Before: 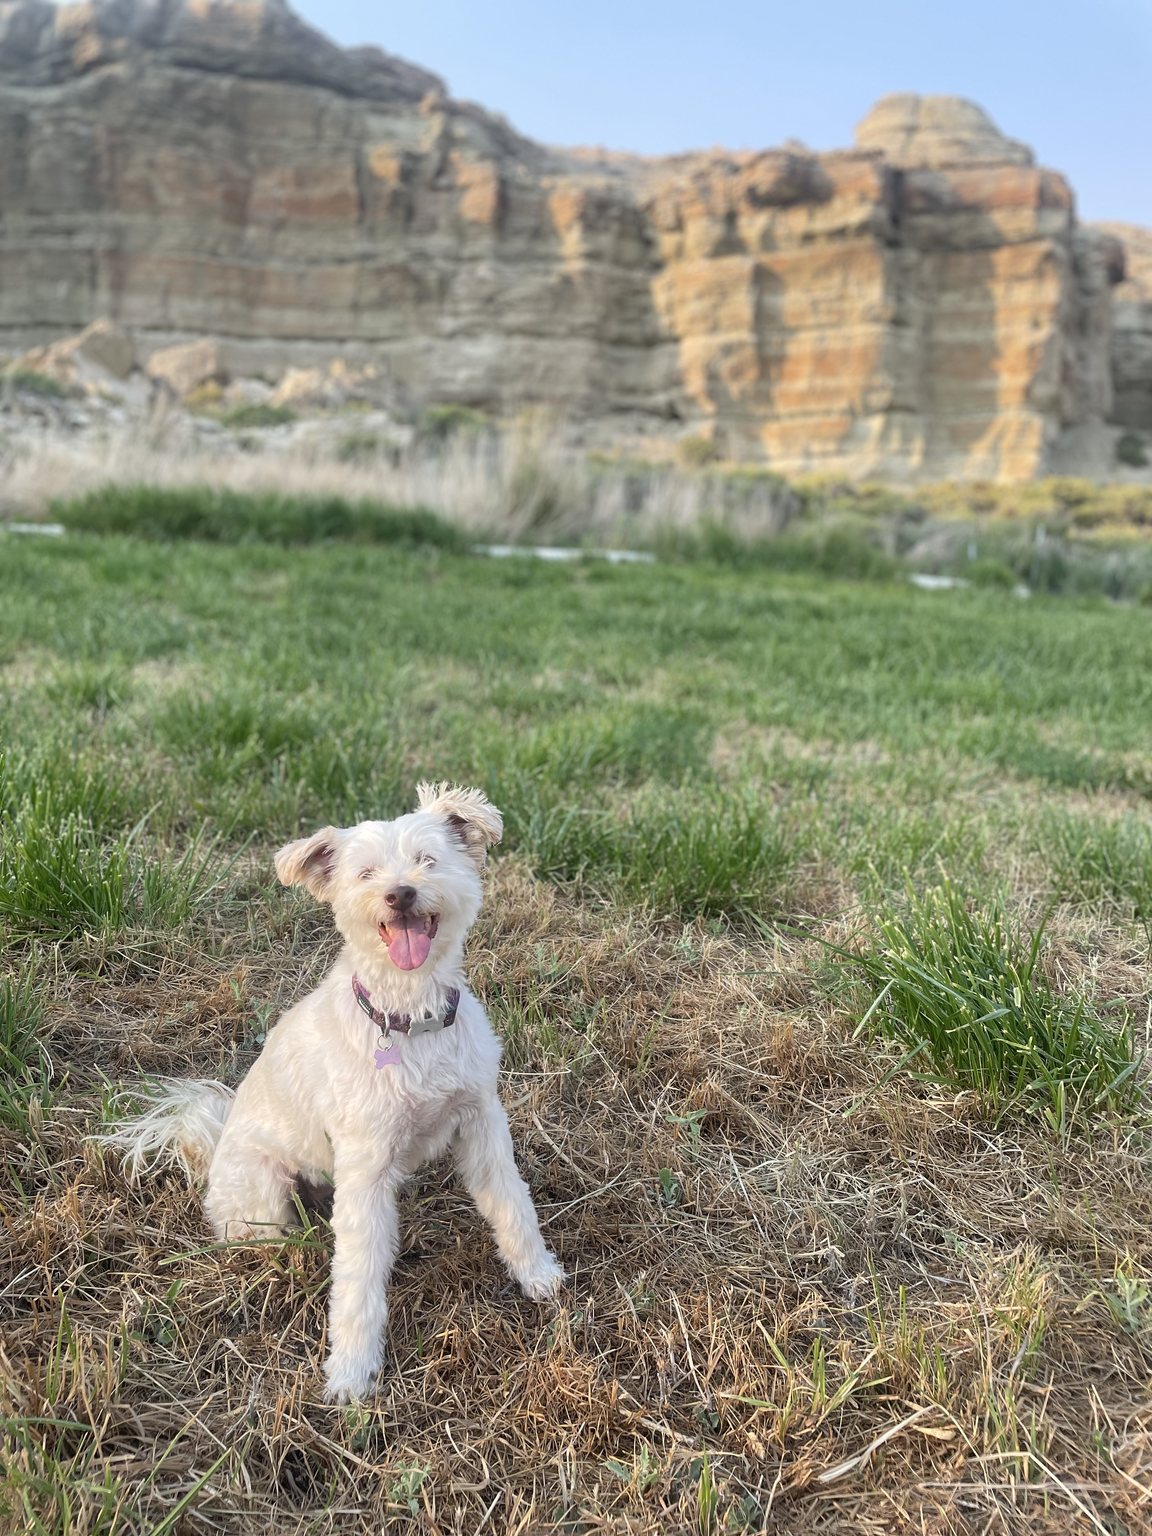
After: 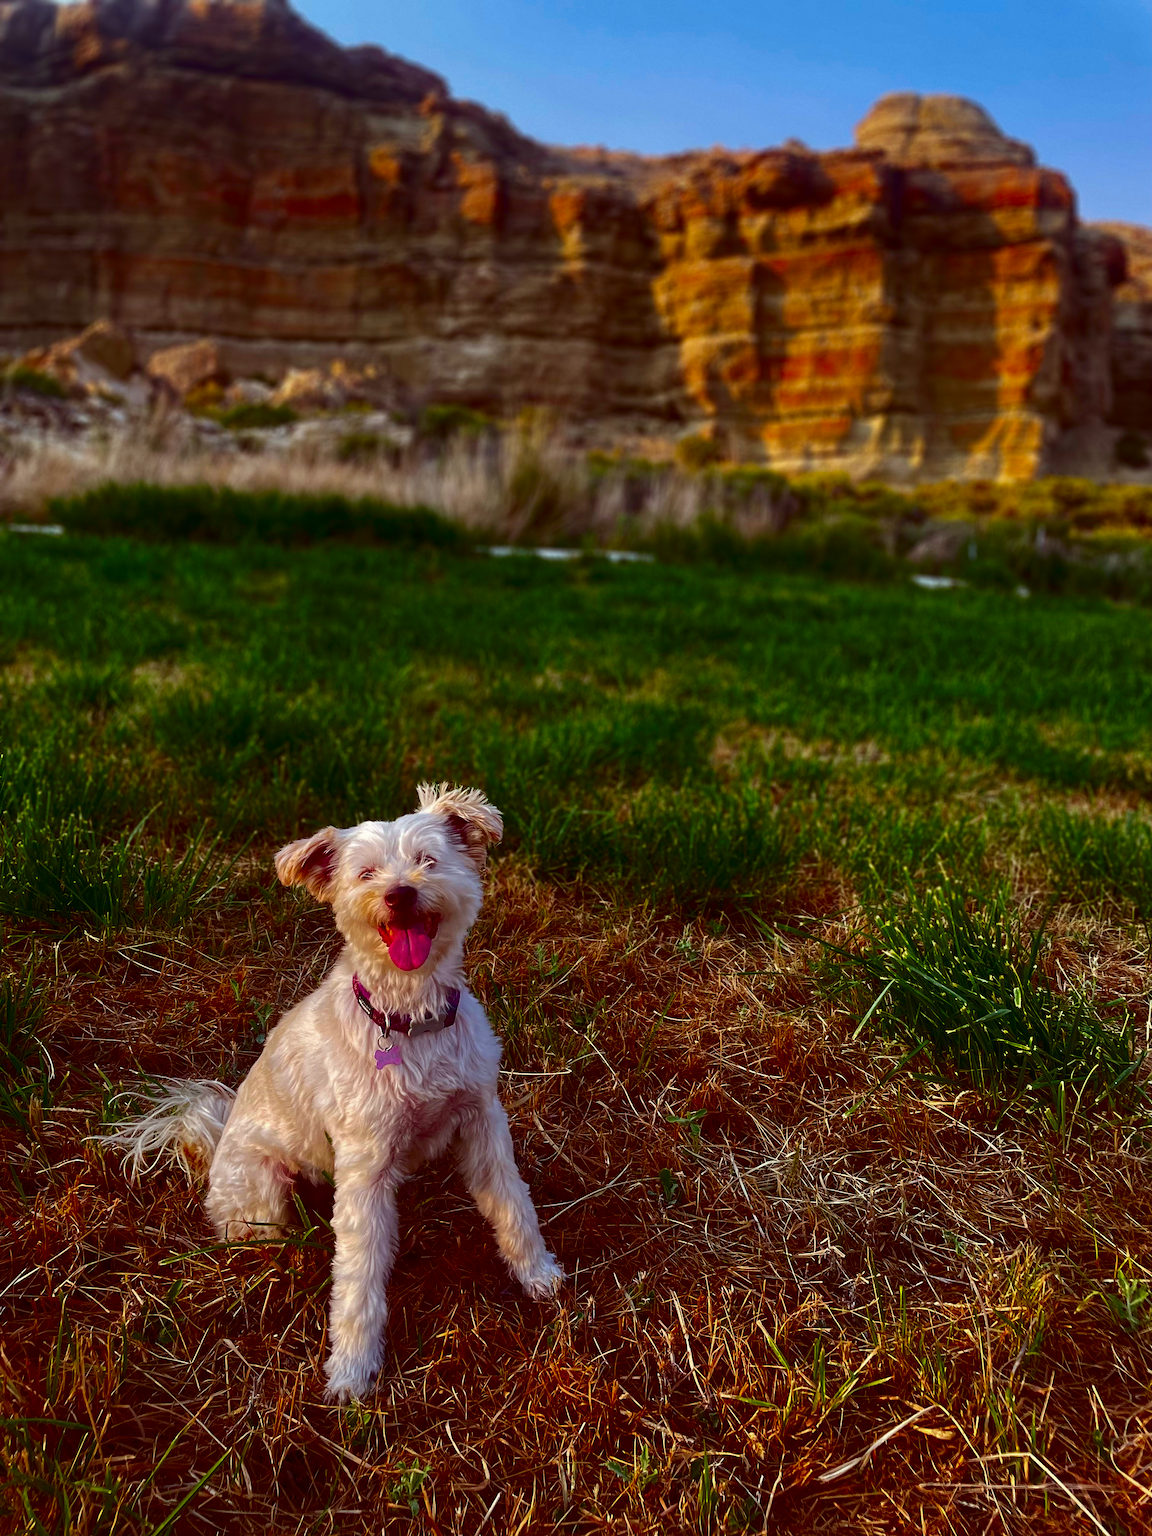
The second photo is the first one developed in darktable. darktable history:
rgb levels: mode RGB, independent channels, levels [[0, 0.474, 1], [0, 0.5, 1], [0, 0.5, 1]]
contrast brightness saturation: brightness -1, saturation 1
white balance: emerald 1
